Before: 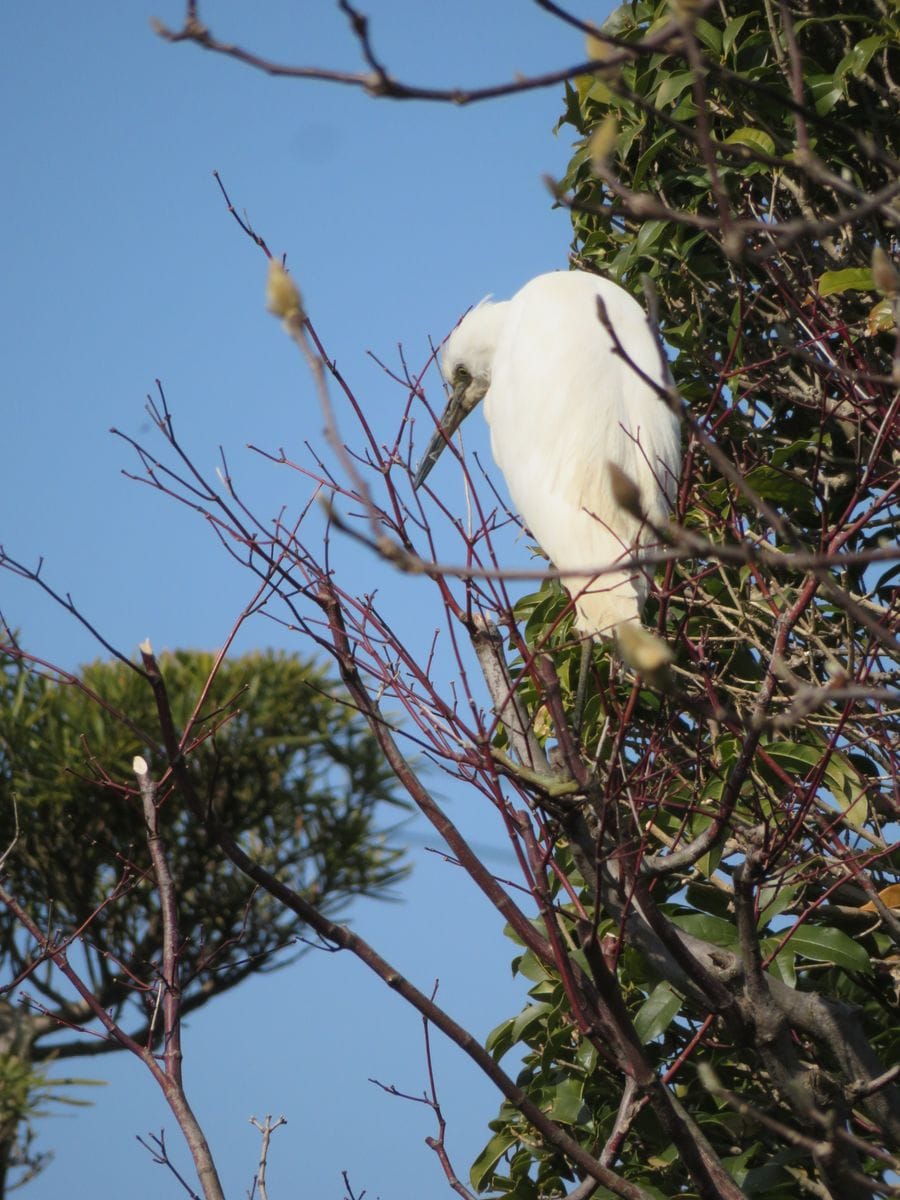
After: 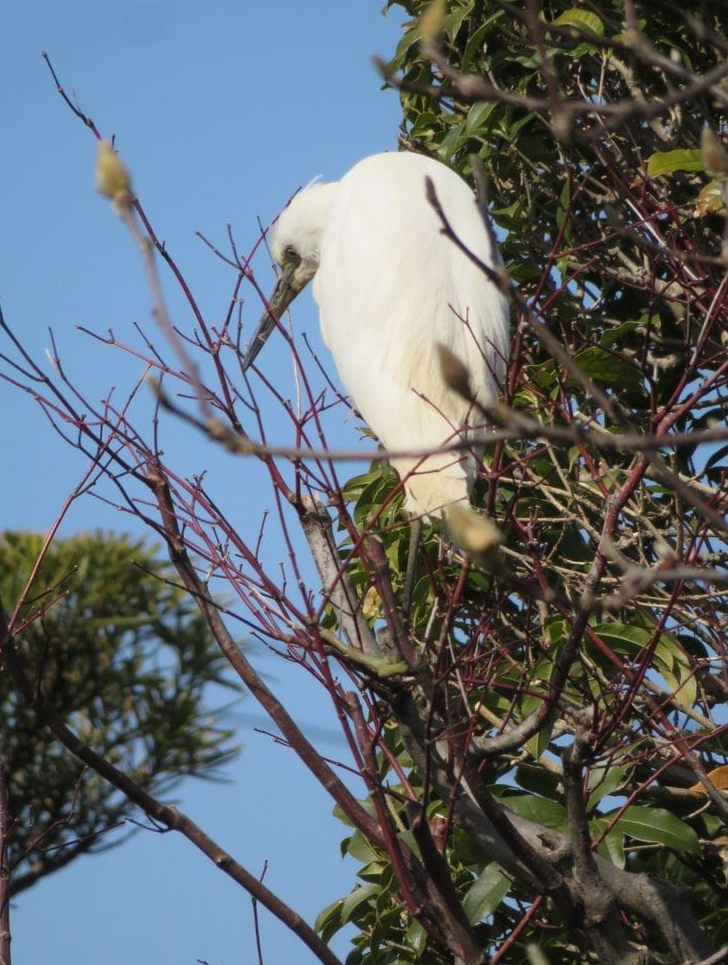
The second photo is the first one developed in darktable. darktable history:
crop: left 19.102%, top 9.938%, right 0.001%, bottom 9.623%
